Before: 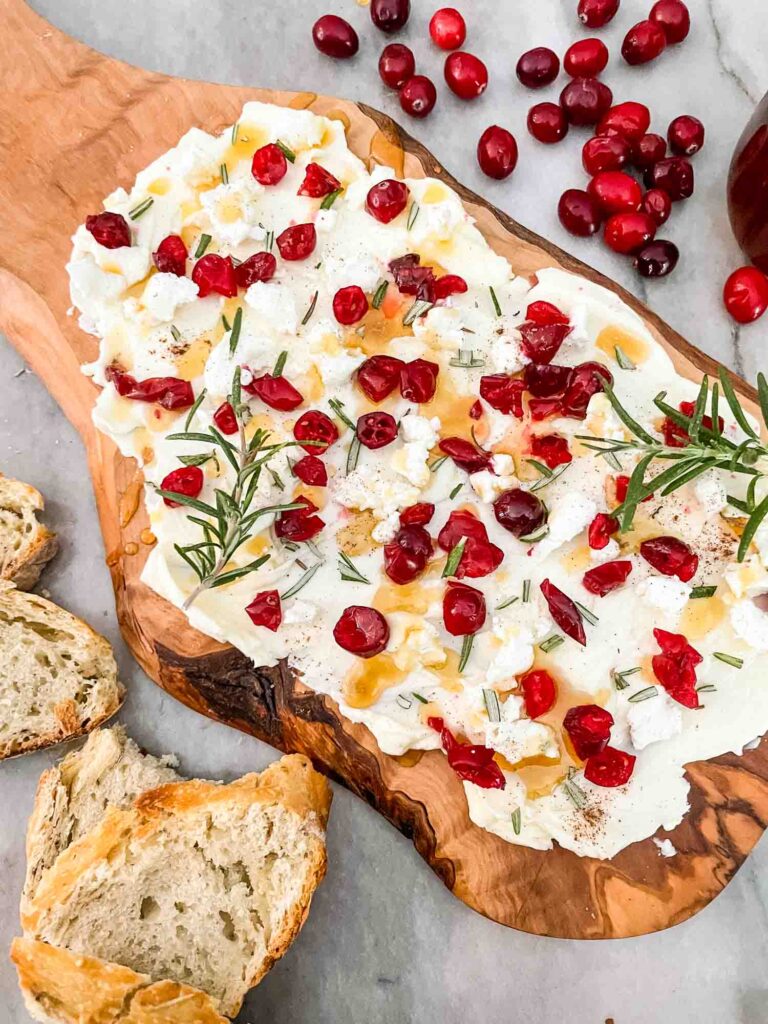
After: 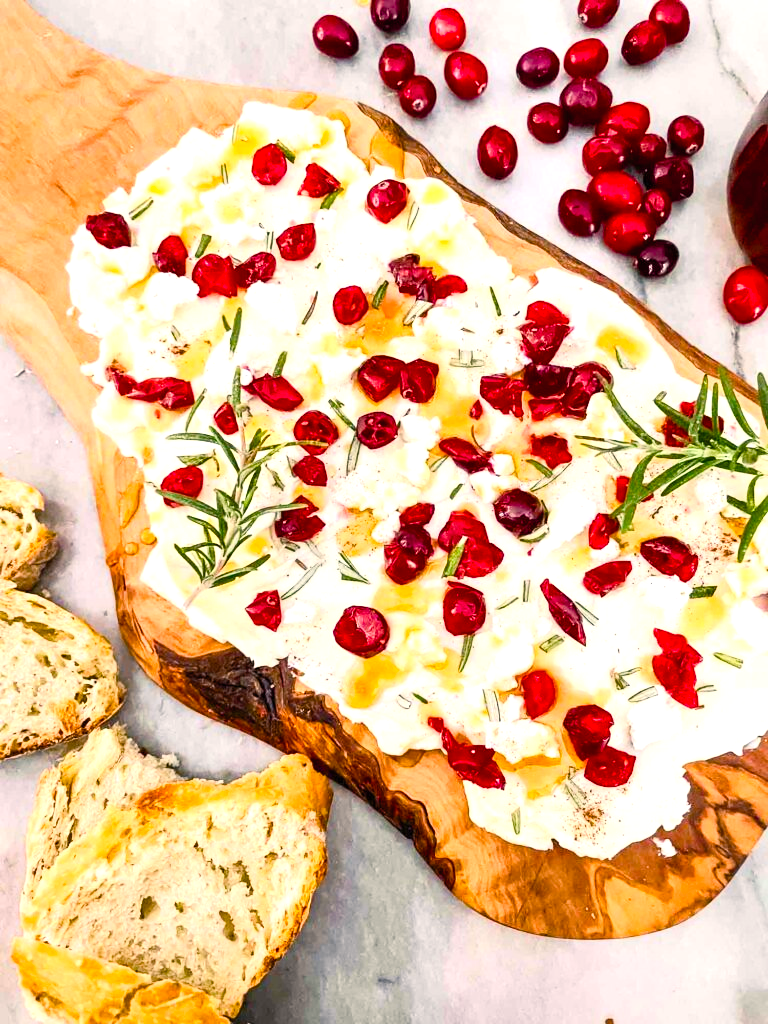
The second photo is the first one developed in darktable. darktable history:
color balance rgb: shadows lift › chroma 4.21%, shadows lift › hue 252.22°, highlights gain › chroma 1.36%, highlights gain › hue 50.24°, perceptual saturation grading › mid-tones 6.33%, perceptual saturation grading › shadows 72.44%, perceptual brilliance grading › highlights 11.59%, contrast 5.05%
contrast brightness saturation: contrast 0.2, brightness 0.15, saturation 0.14
